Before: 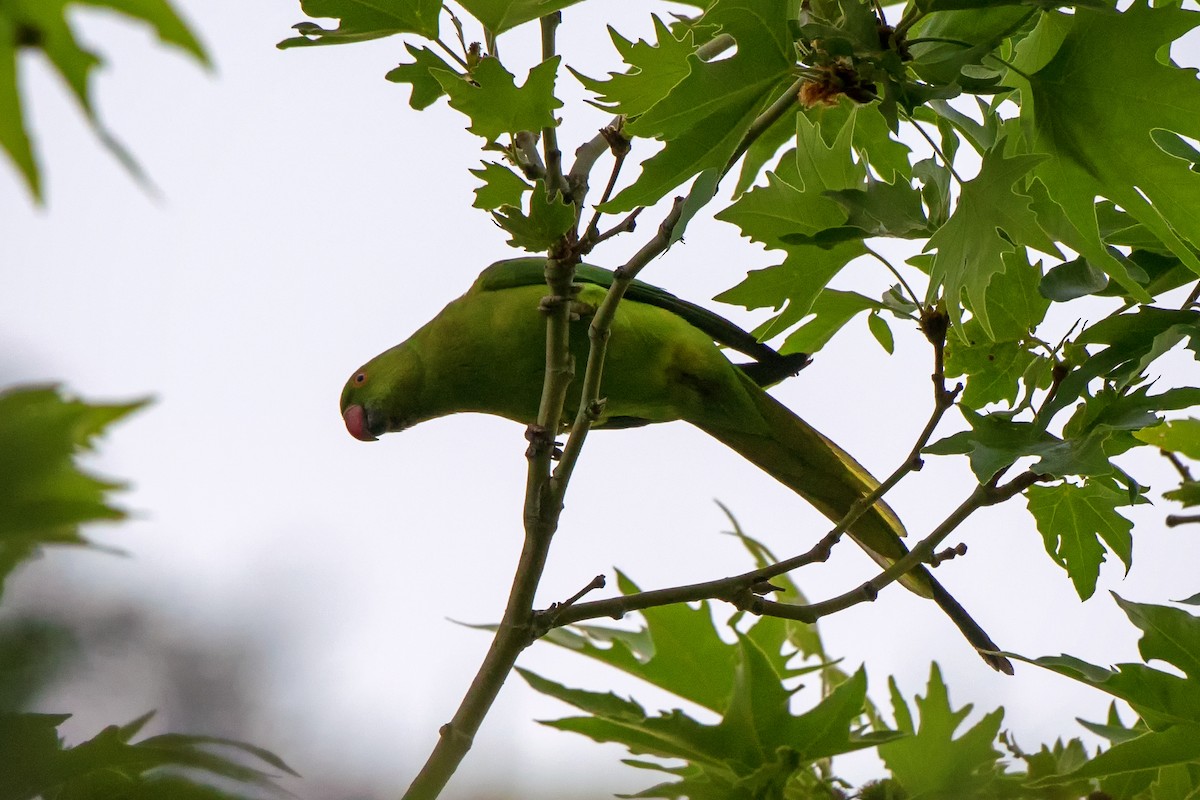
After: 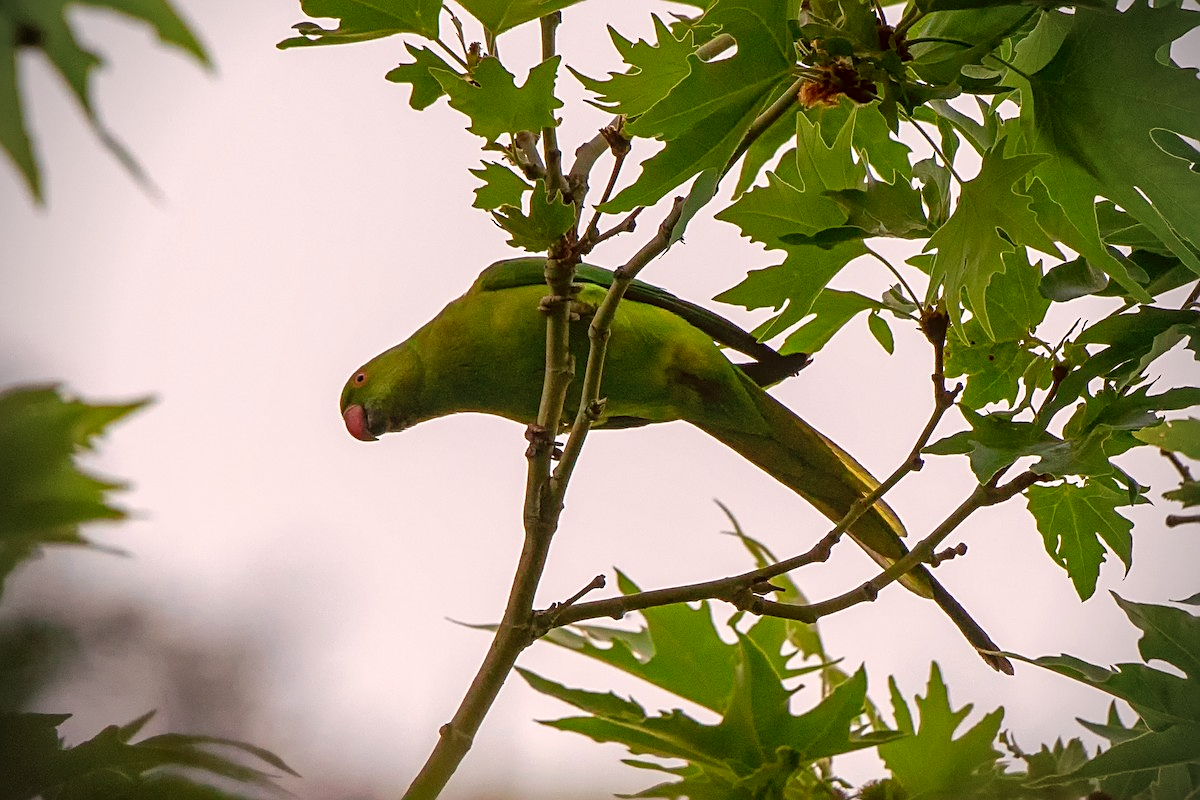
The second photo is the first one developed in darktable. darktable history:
sharpen: on, module defaults
vignetting: brightness -0.68, unbound false
color correction: highlights a* 6.75, highlights b* 7.43, shadows a* 6.15, shadows b* 7.51, saturation 0.903
local contrast: detail 109%
